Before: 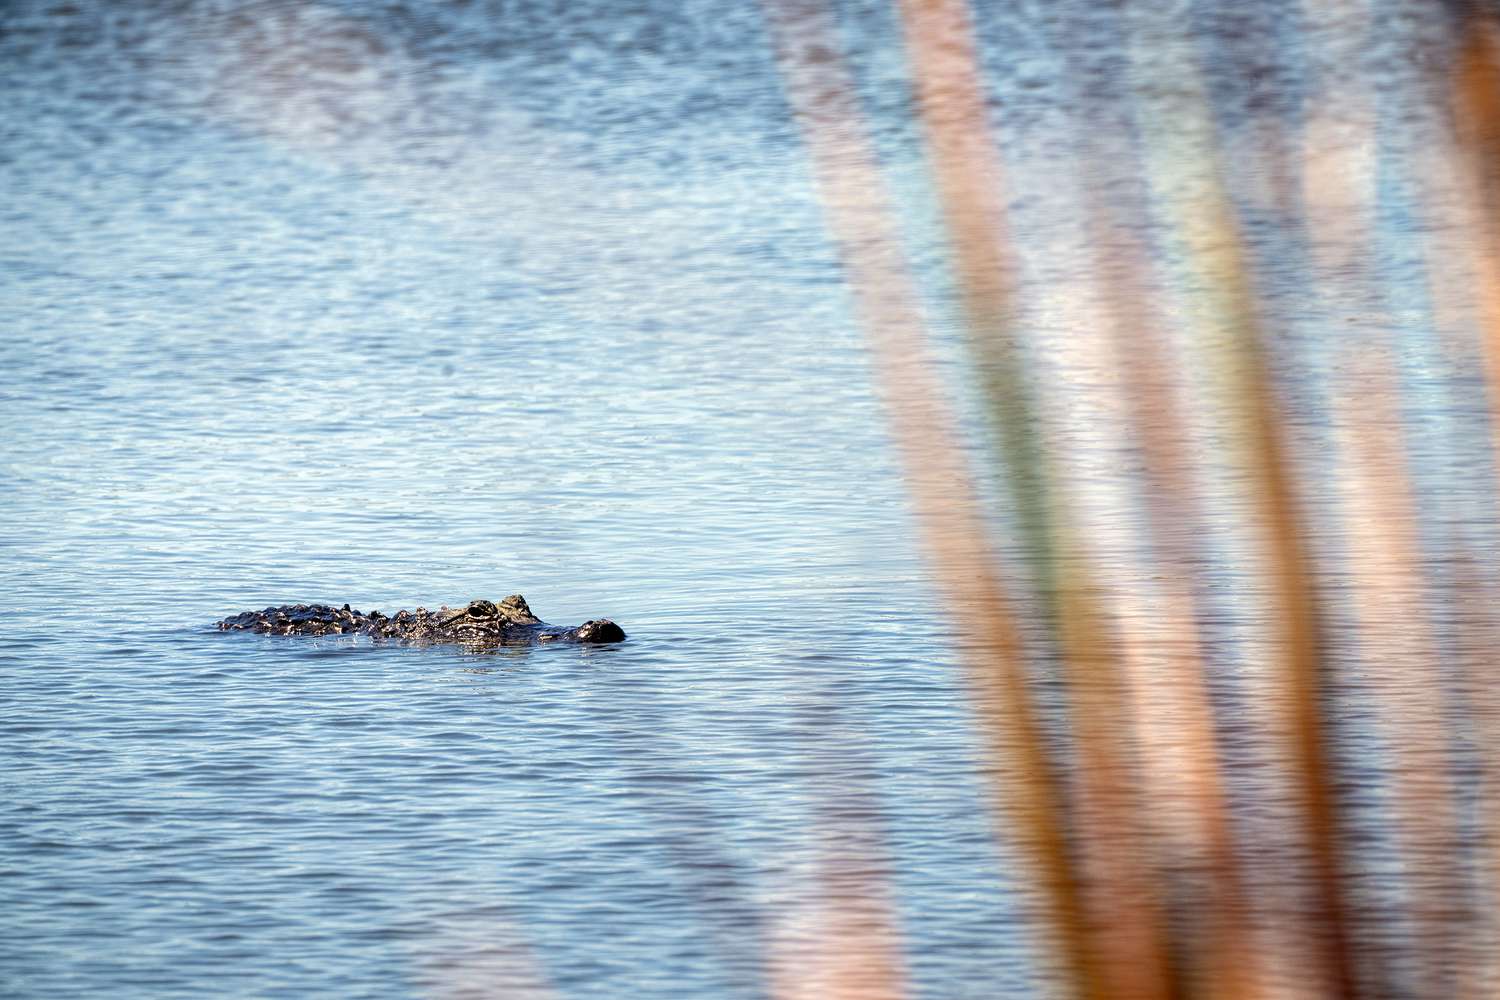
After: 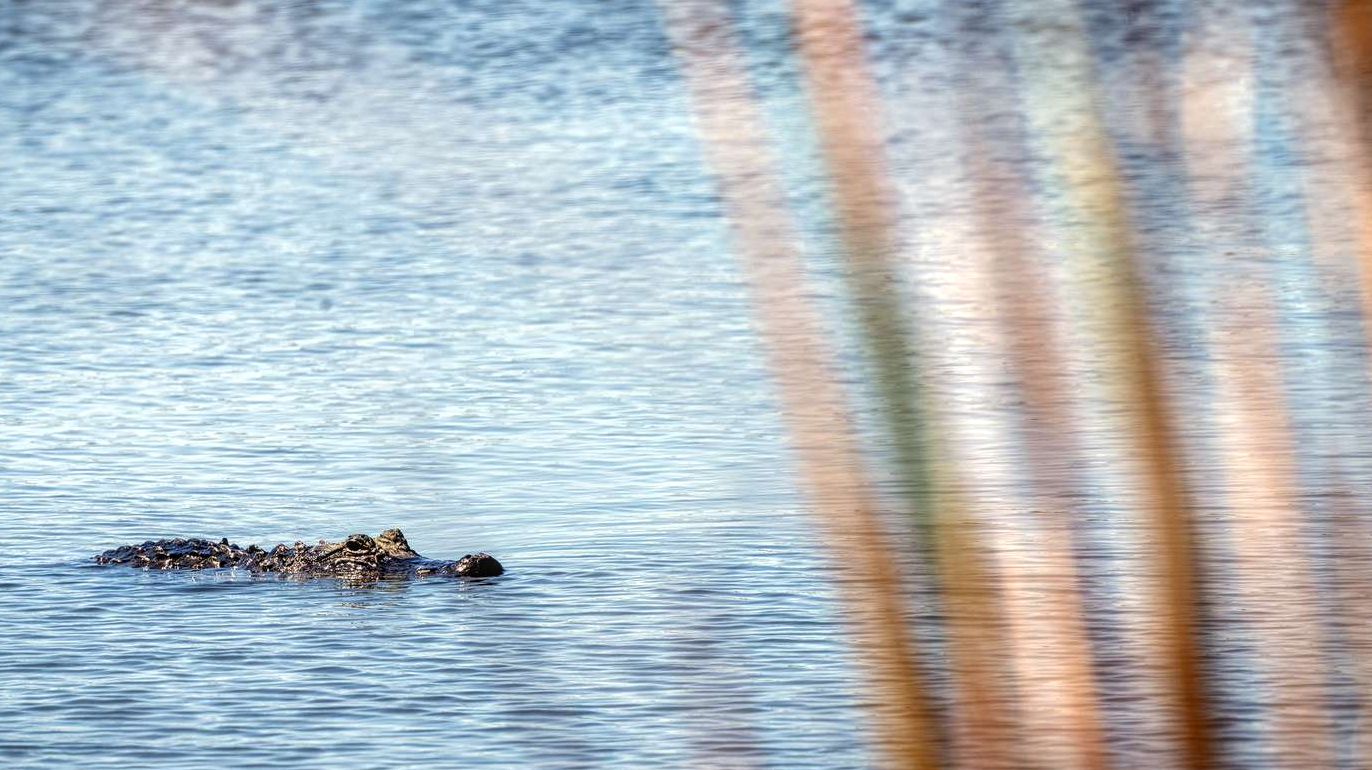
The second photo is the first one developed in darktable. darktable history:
local contrast: on, module defaults
crop: left 8.155%, top 6.611%, bottom 15.385%
